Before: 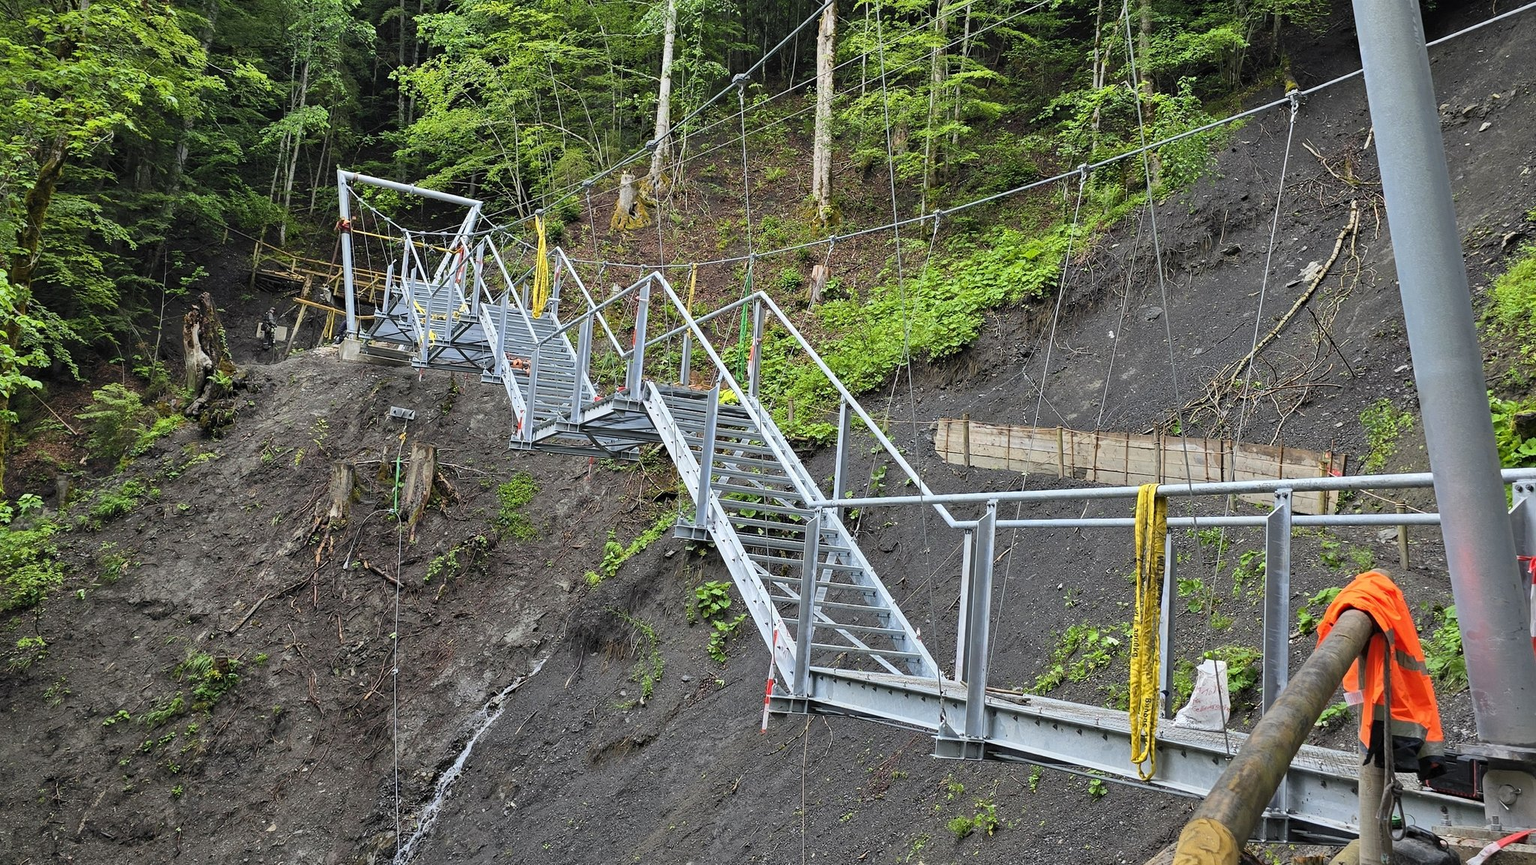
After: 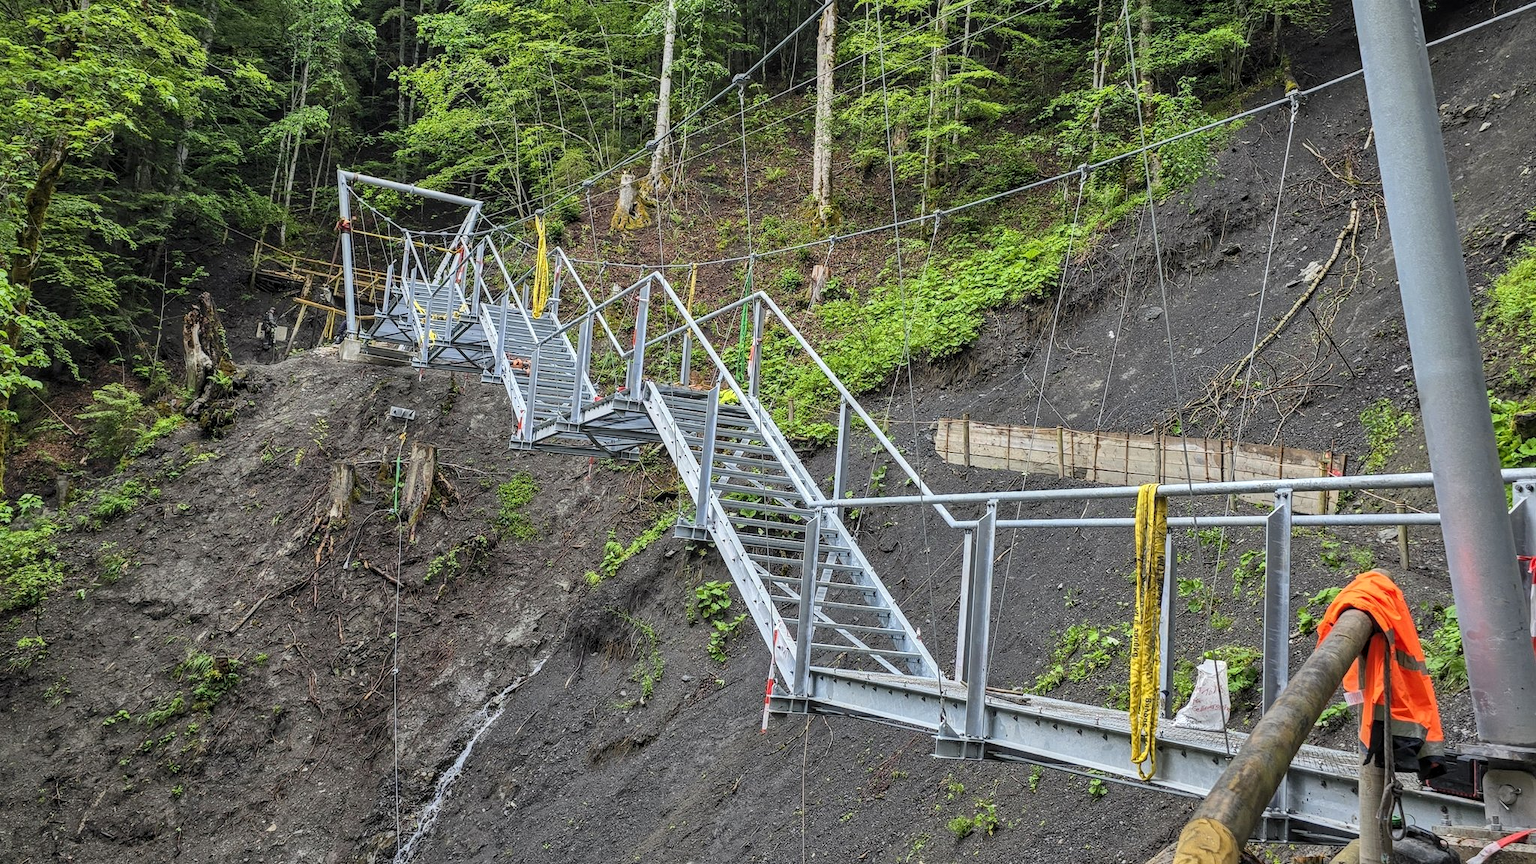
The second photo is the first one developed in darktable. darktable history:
local contrast: highlights 1%, shadows 5%, detail 134%
